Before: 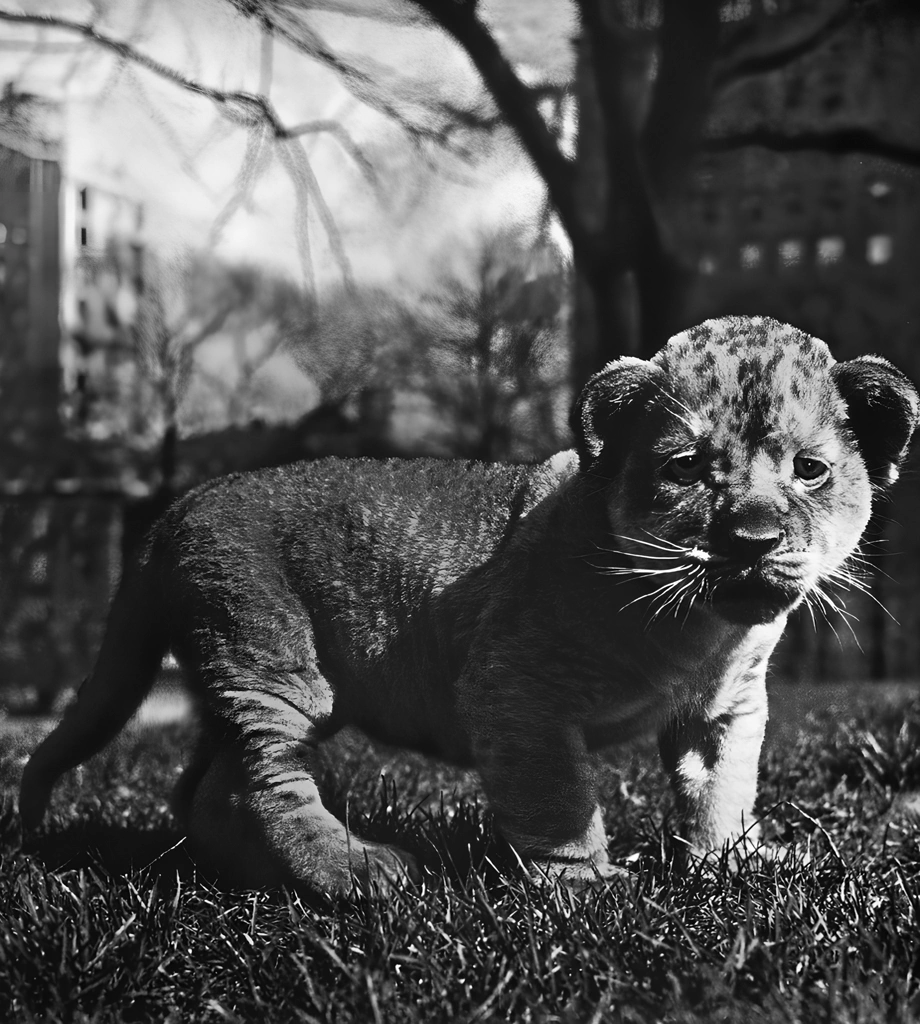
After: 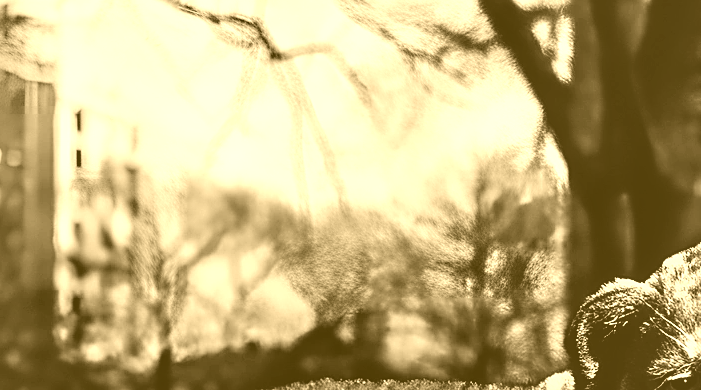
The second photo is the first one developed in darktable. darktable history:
local contrast: highlights 25%, shadows 75%, midtone range 0.75
filmic rgb: black relative exposure -7.15 EV, white relative exposure 5.36 EV, hardness 3.02, color science v6 (2022)
crop: left 0.579%, top 7.627%, right 23.167%, bottom 54.275%
sharpen: on, module defaults
colorize: hue 36°, source mix 100%
